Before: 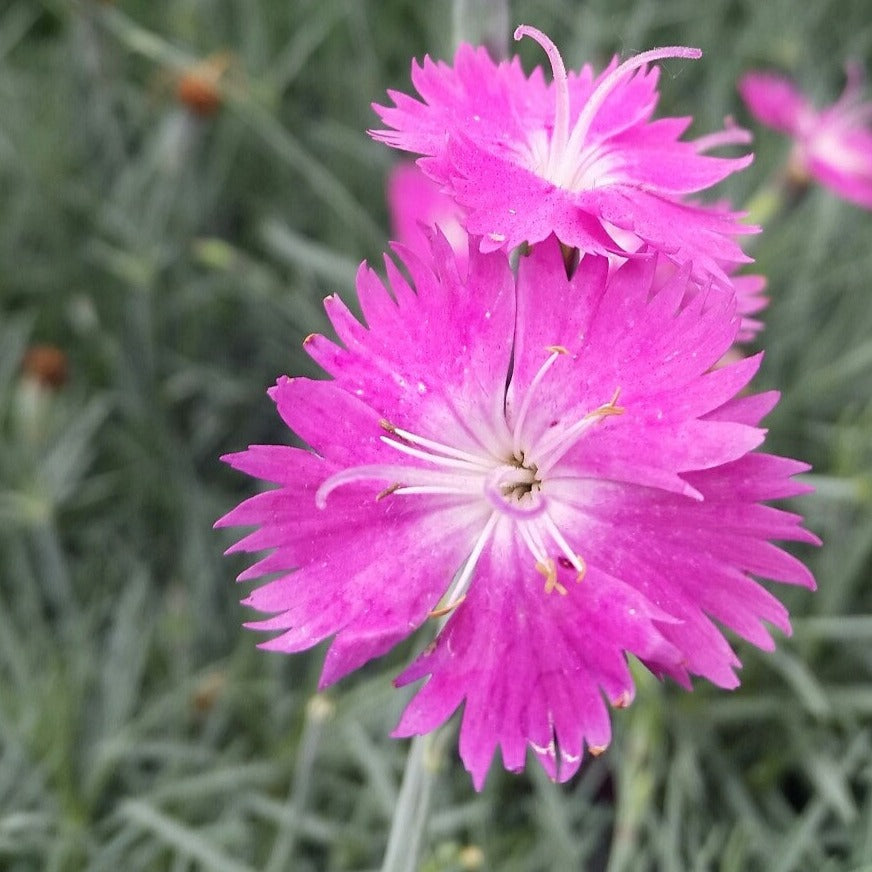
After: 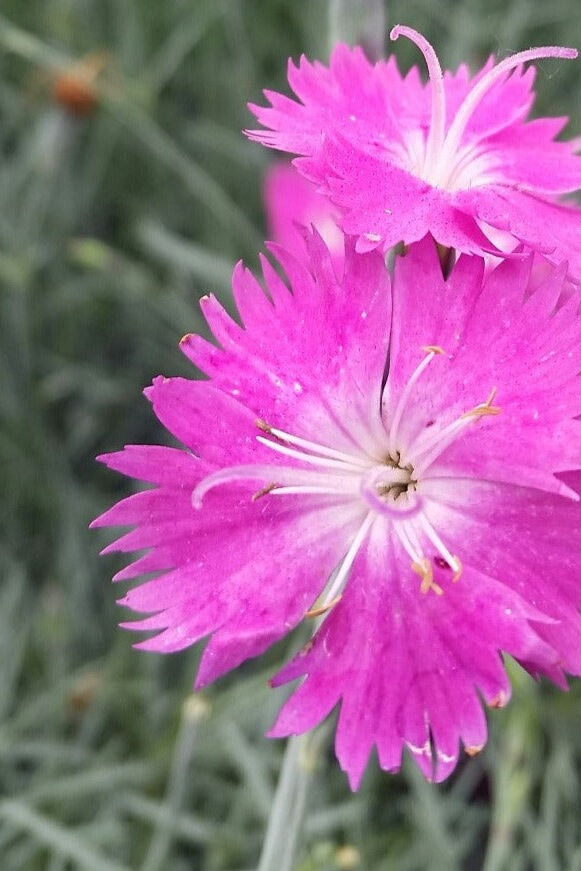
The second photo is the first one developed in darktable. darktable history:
crop and rotate: left 14.414%, right 18.9%
